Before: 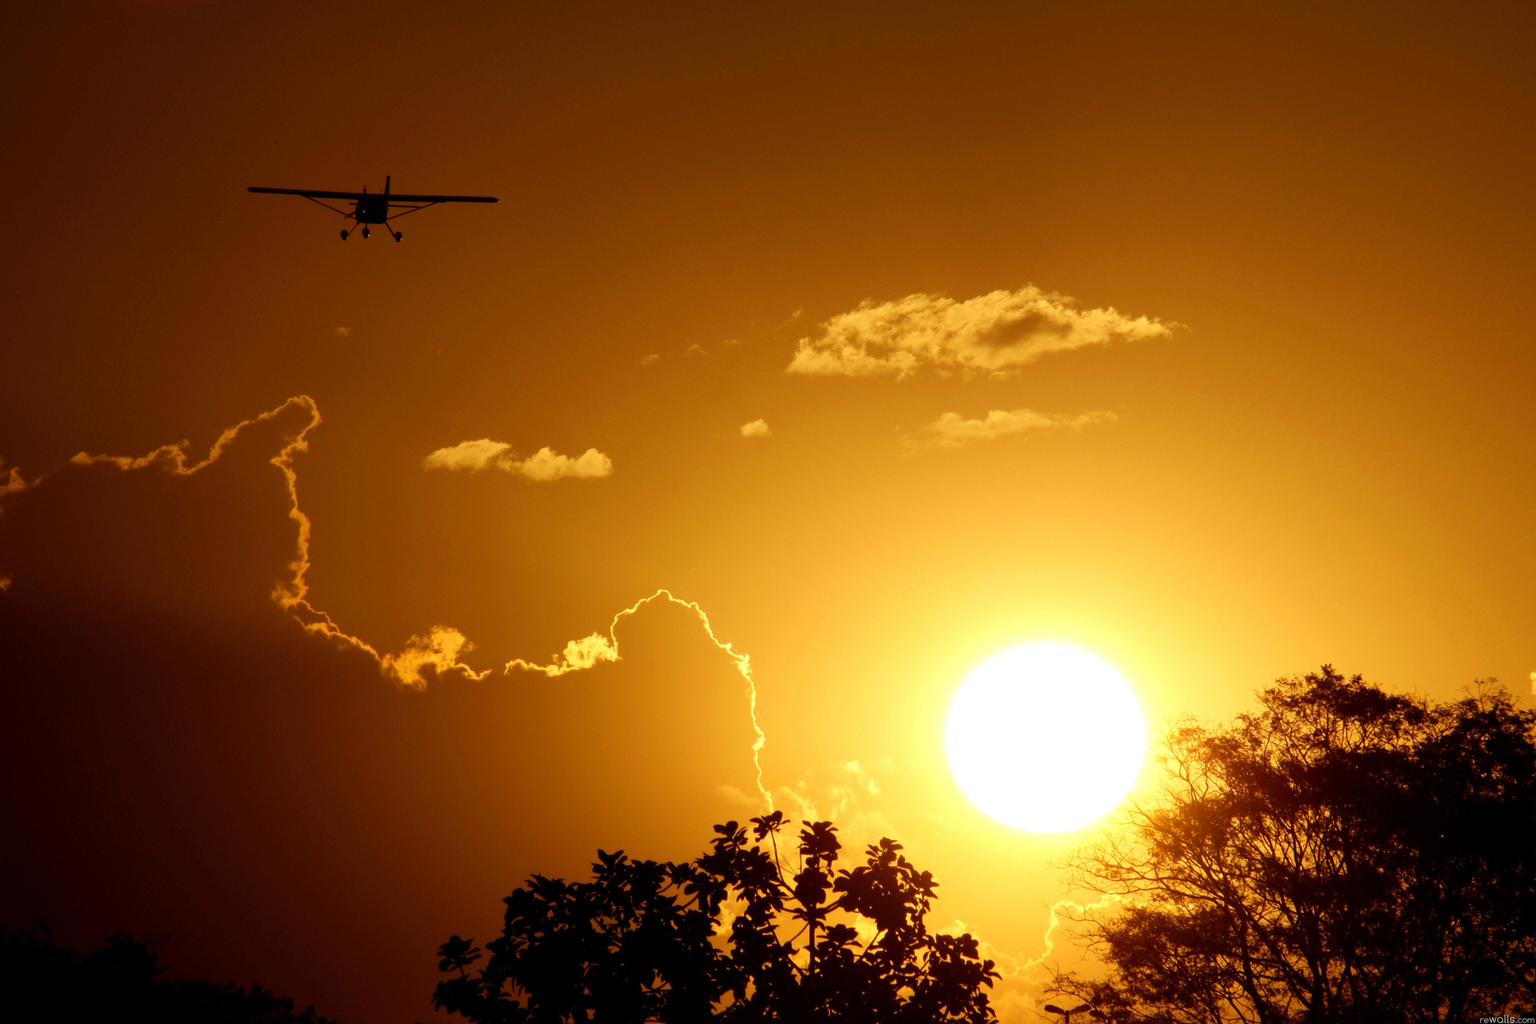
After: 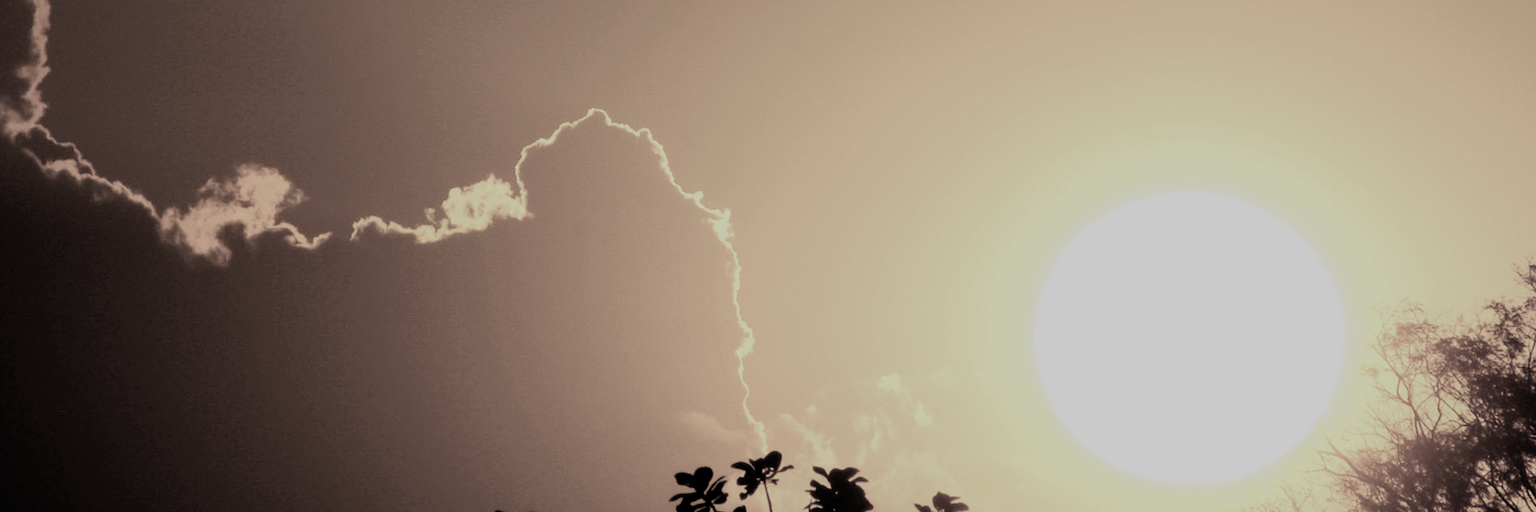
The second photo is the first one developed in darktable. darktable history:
crop: left 18.105%, top 50.776%, right 17.342%, bottom 16.921%
exposure: black level correction 0, exposure -0.778 EV, compensate highlight preservation false
filmic rgb: black relative exposure -5.07 EV, white relative exposure 4 EV, hardness 2.89, contrast 1.392, highlights saturation mix -28.89%, color science v4 (2020)
